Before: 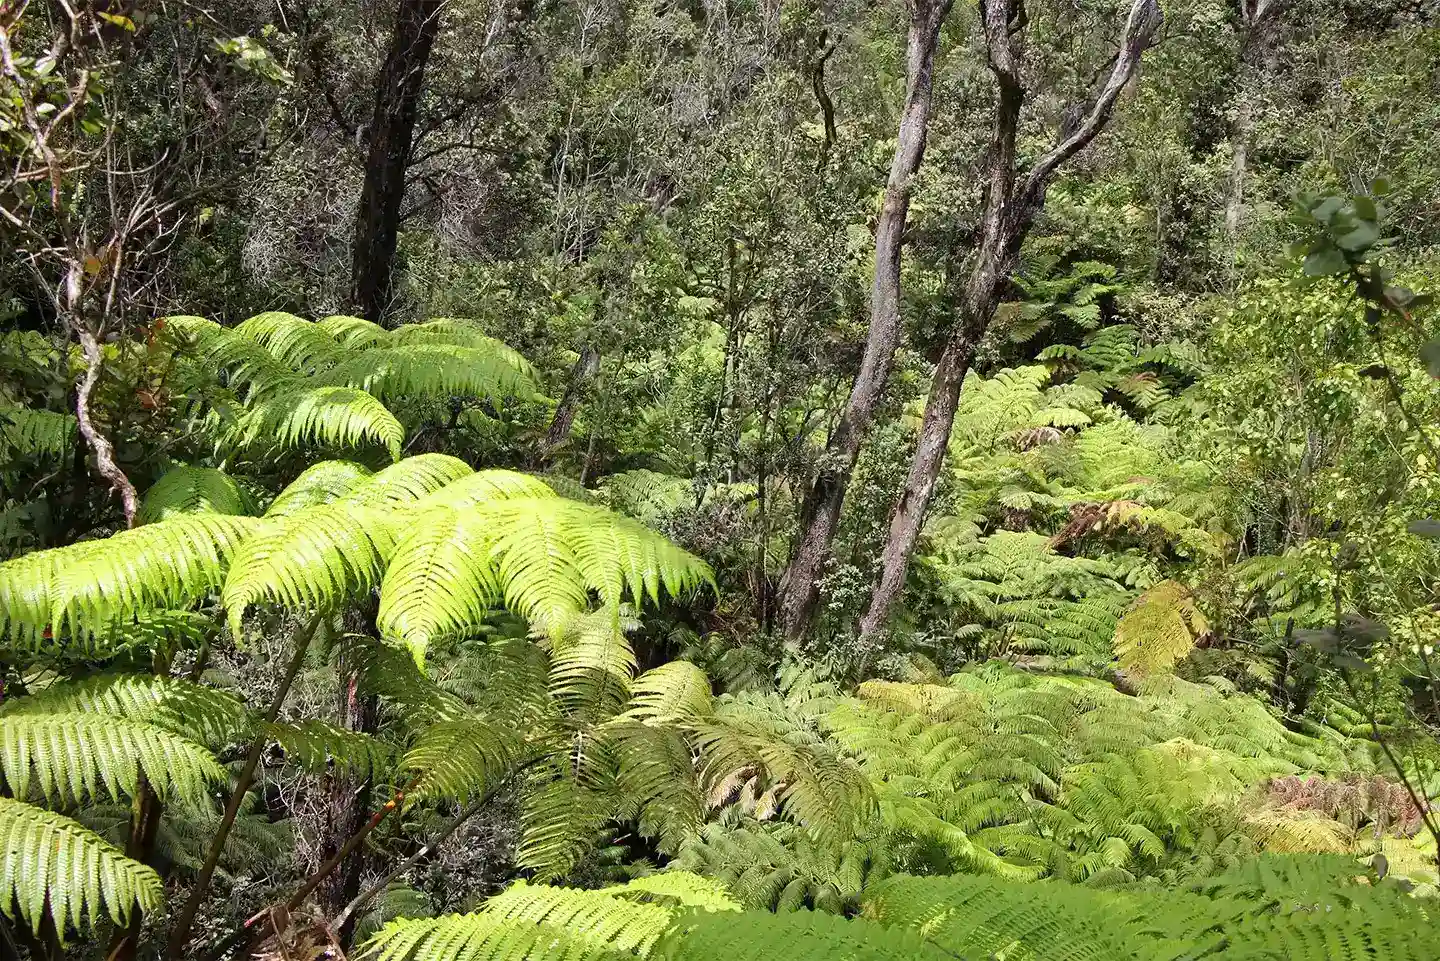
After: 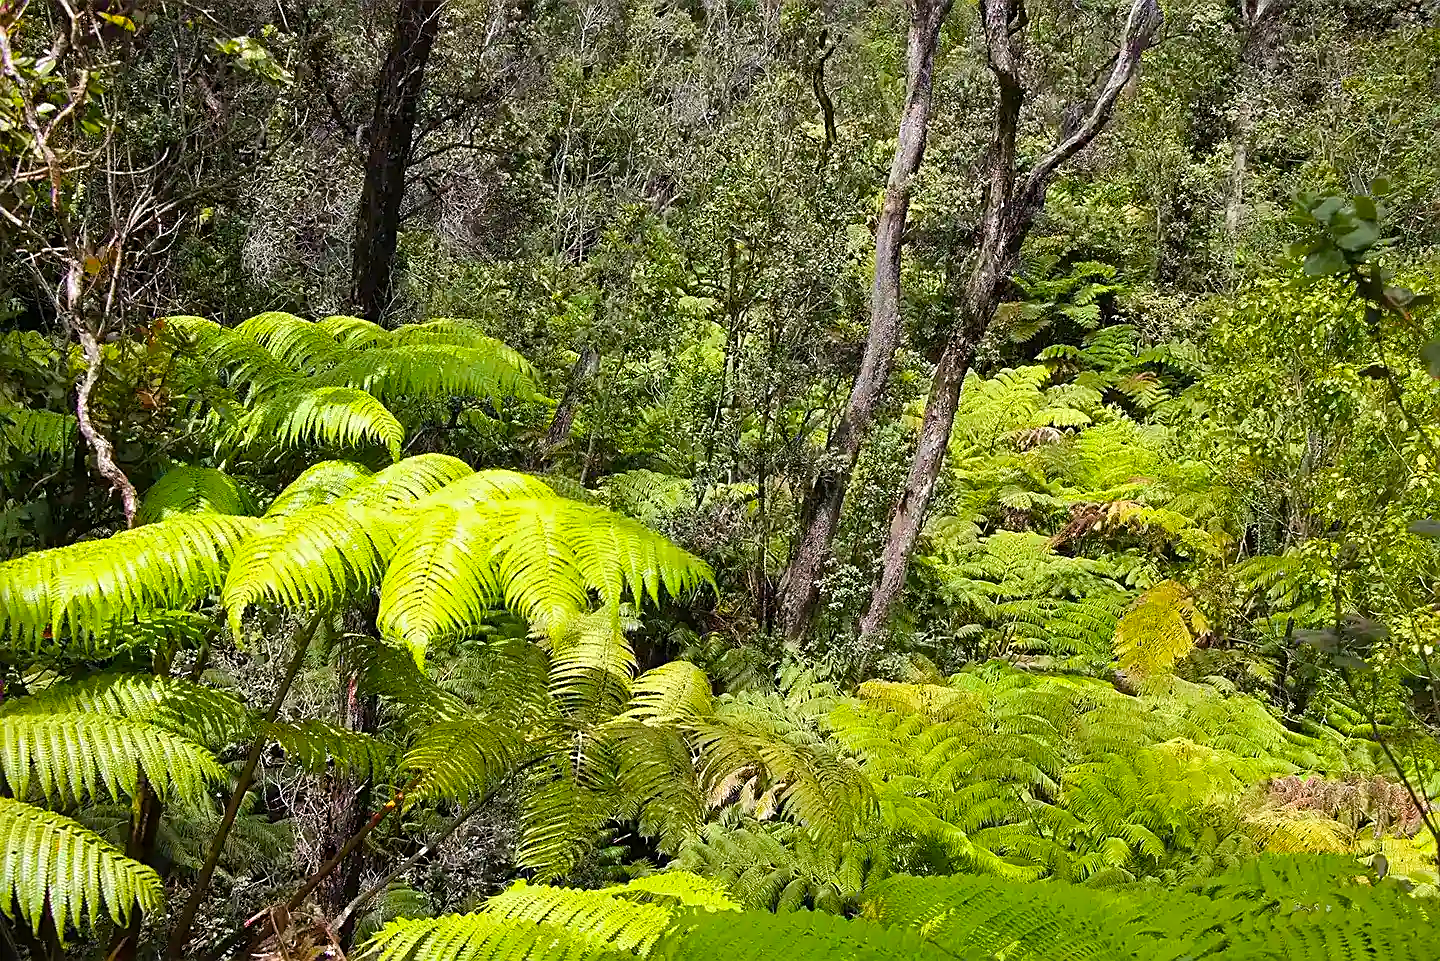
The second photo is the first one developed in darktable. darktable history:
color balance rgb: linear chroma grading › global chroma 15%, perceptual saturation grading › global saturation 30%
color zones: curves: ch0 [(0, 0.5) (0.143, 0.52) (0.286, 0.5) (0.429, 0.5) (0.571, 0.5) (0.714, 0.5) (0.857, 0.5) (1, 0.5)]; ch1 [(0, 0.489) (0.155, 0.45) (0.286, 0.466) (0.429, 0.5) (0.571, 0.5) (0.714, 0.5) (0.857, 0.5) (1, 0.489)]
sharpen: on, module defaults
